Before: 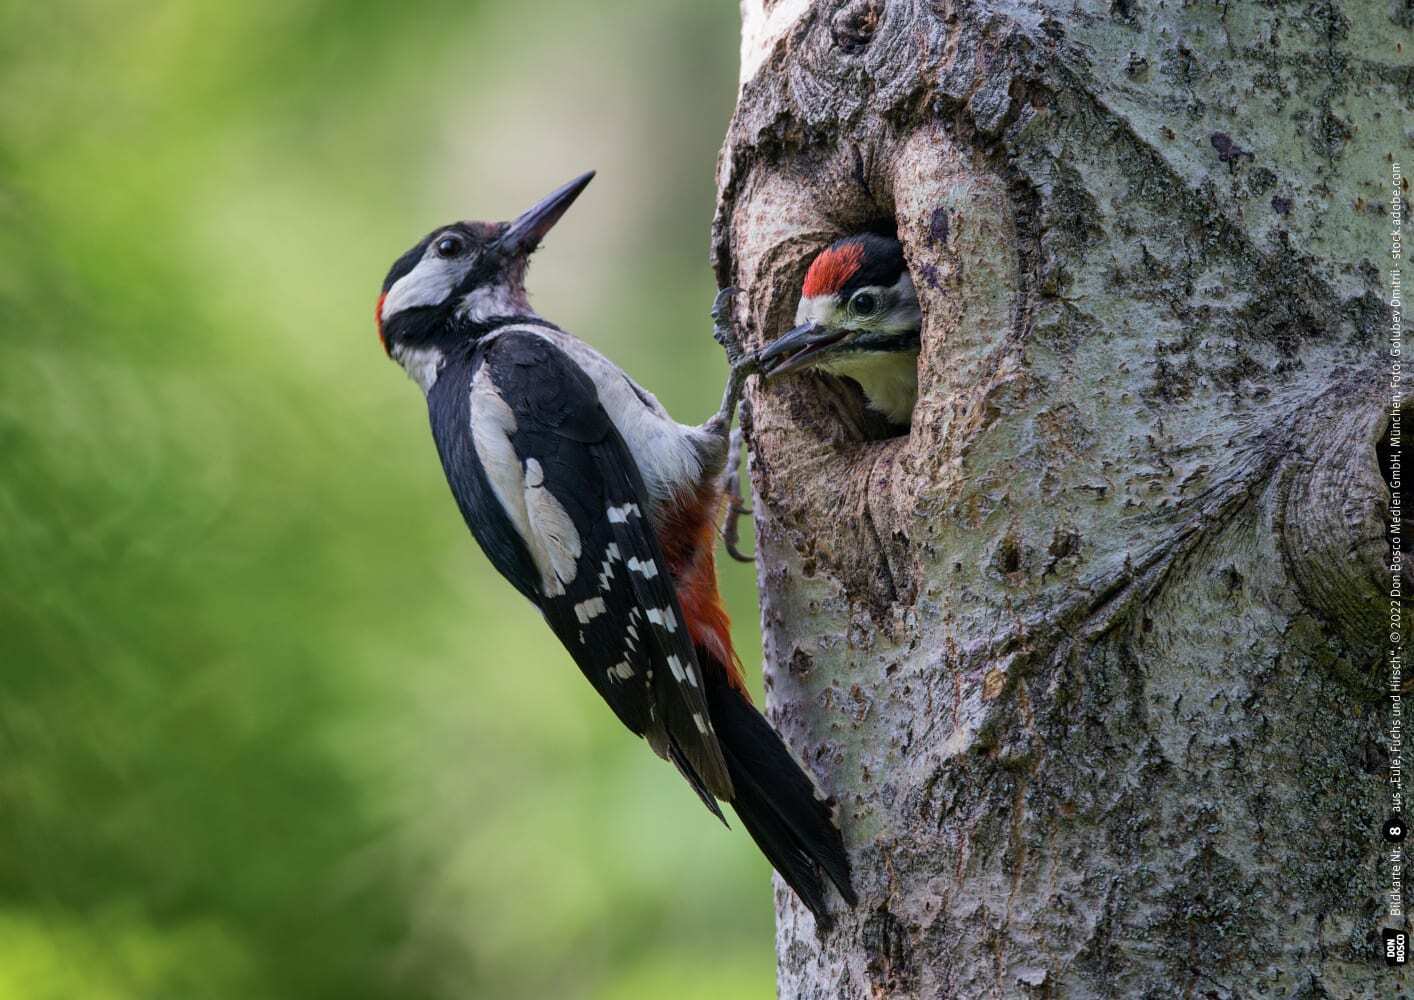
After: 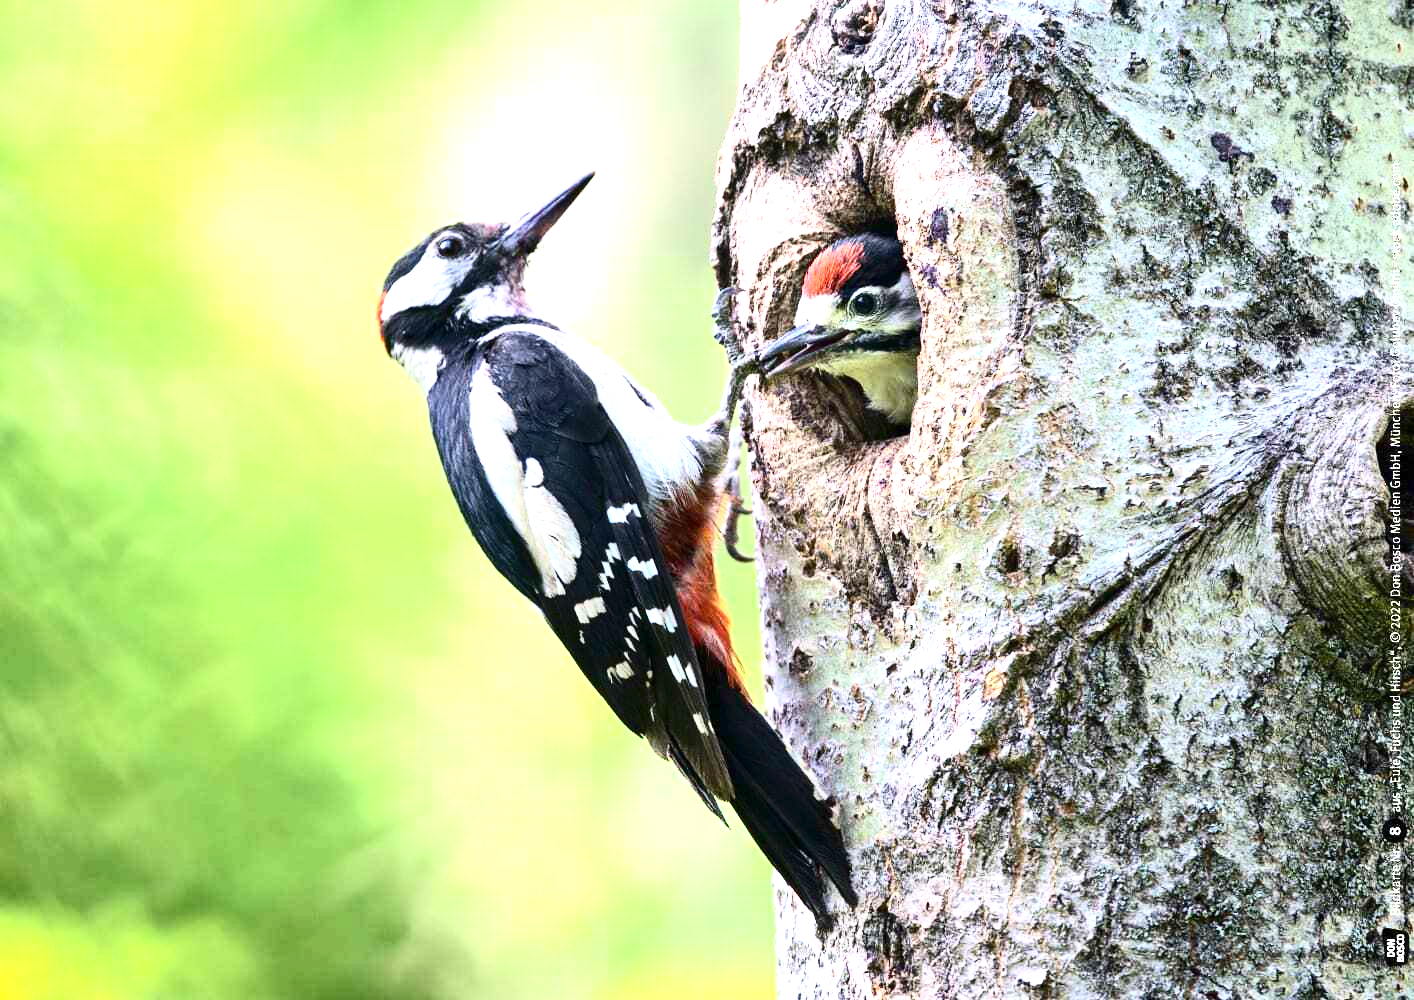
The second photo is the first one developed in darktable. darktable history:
contrast brightness saturation: contrast 0.28
exposure: black level correction 0, exposure 1.9 EV, compensate highlight preservation false
